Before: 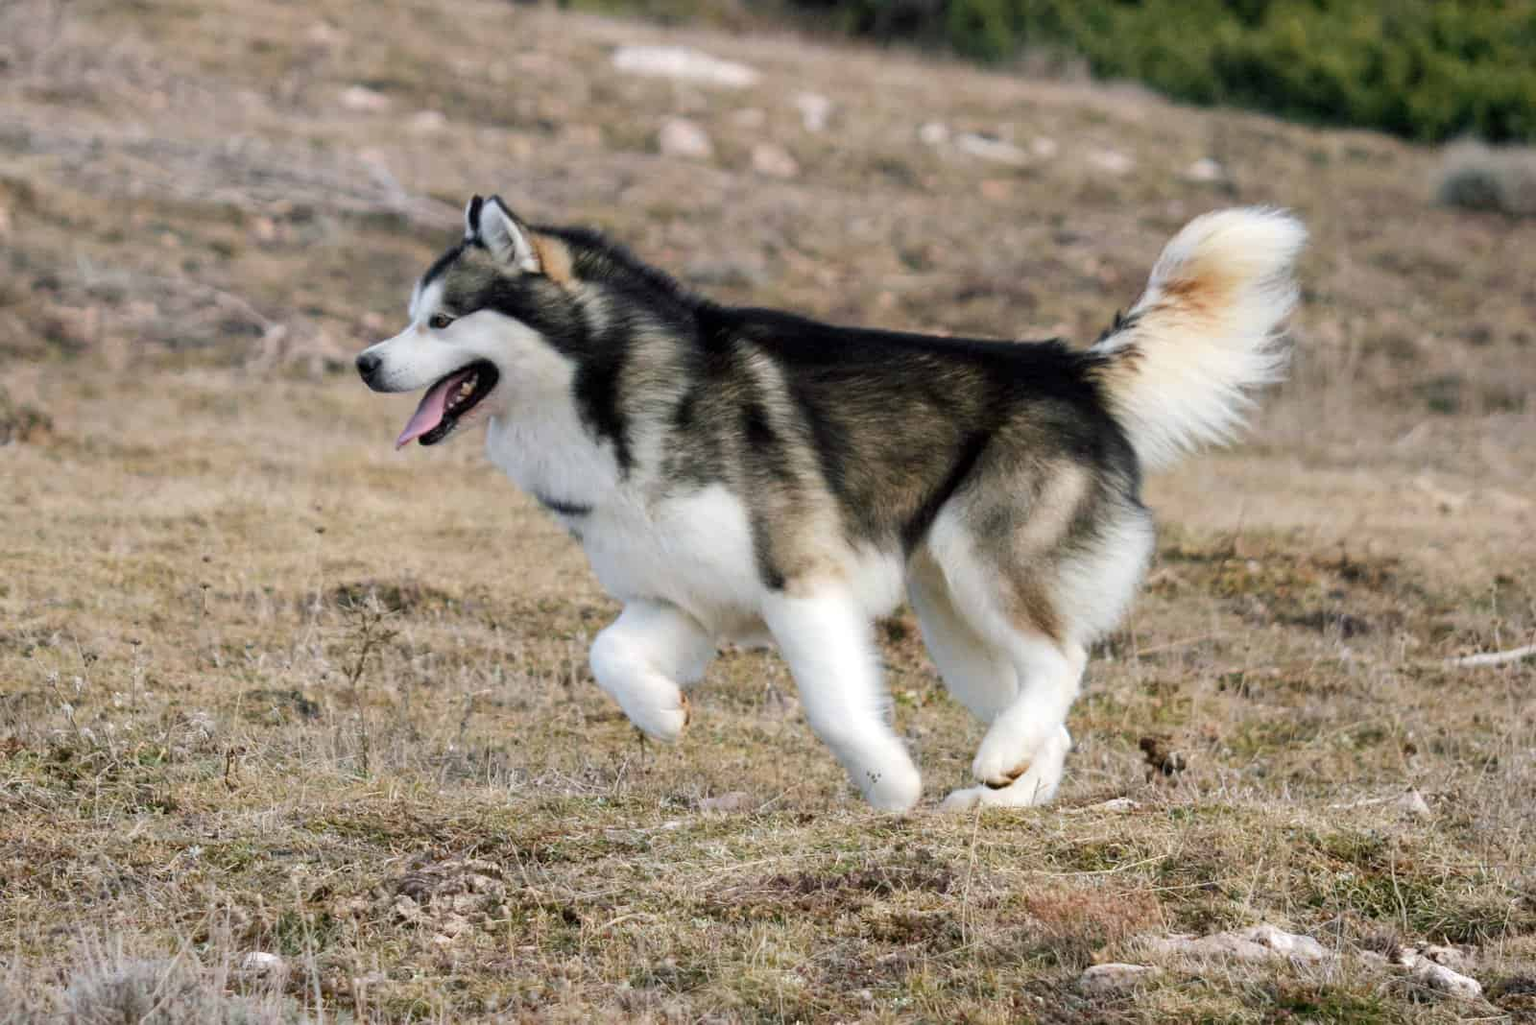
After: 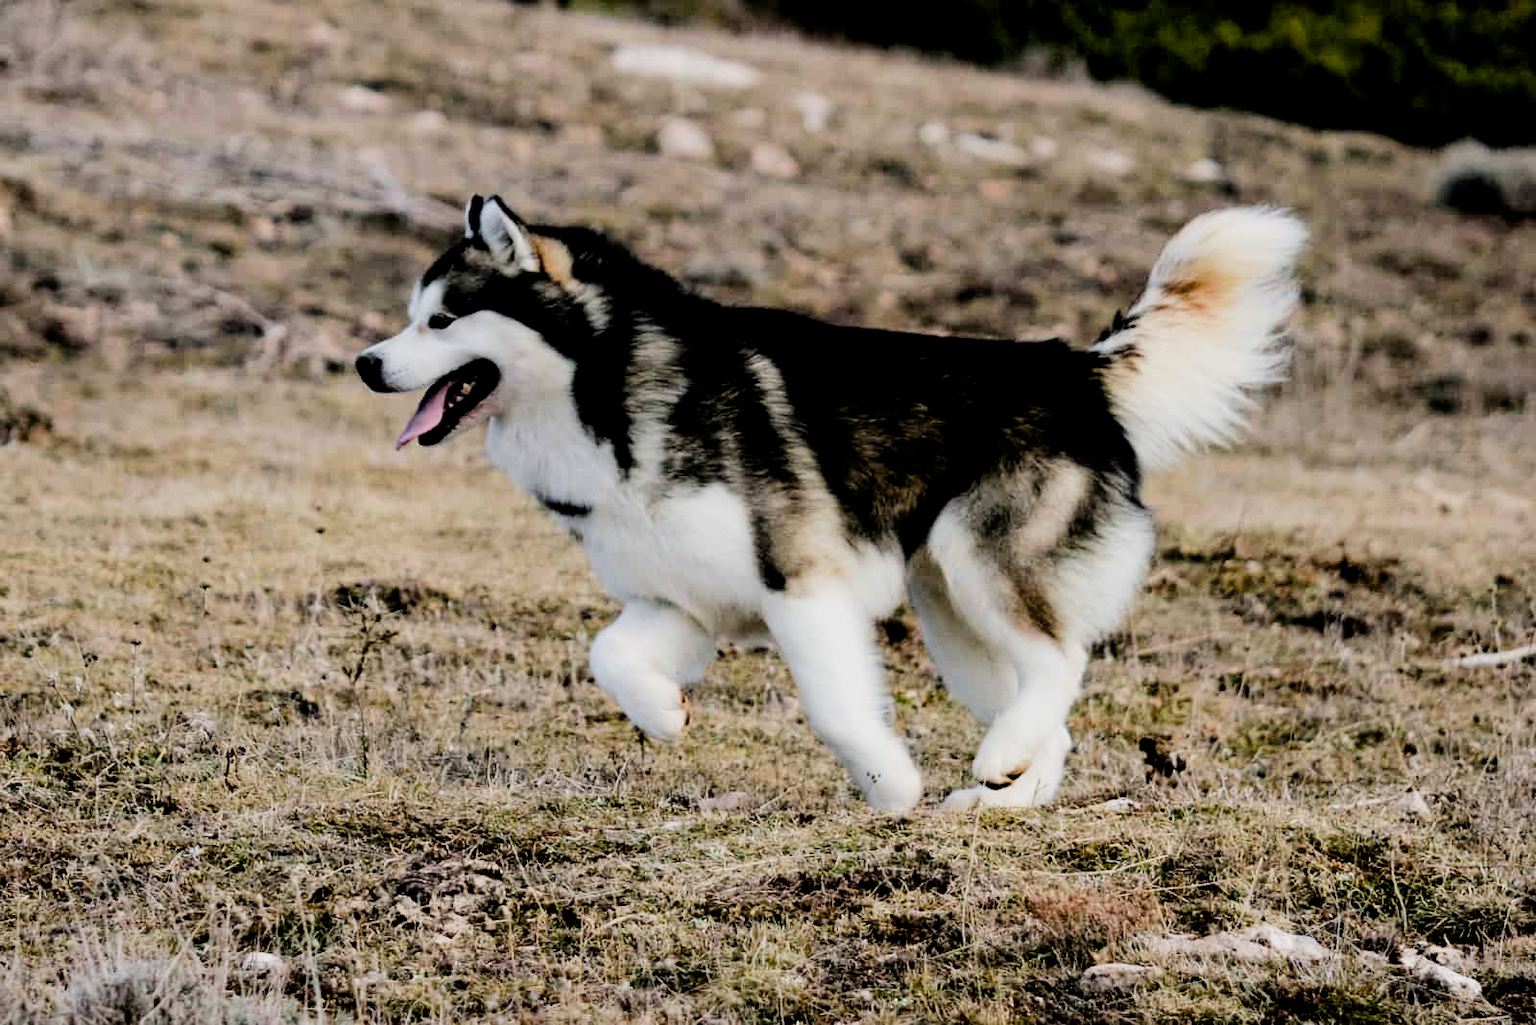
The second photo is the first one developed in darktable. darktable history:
filmic rgb: black relative exposure -5 EV, hardness 2.88, contrast 1.3, highlights saturation mix -30%
white balance: emerald 1
tone equalizer: -8 EV -0.417 EV, -7 EV -0.389 EV, -6 EV -0.333 EV, -5 EV -0.222 EV, -3 EV 0.222 EV, -2 EV 0.333 EV, -1 EV 0.389 EV, +0 EV 0.417 EV, edges refinement/feathering 500, mask exposure compensation -1.57 EV, preserve details no
exposure: black level correction 0.046, exposure -0.228 EV, compensate highlight preservation false
